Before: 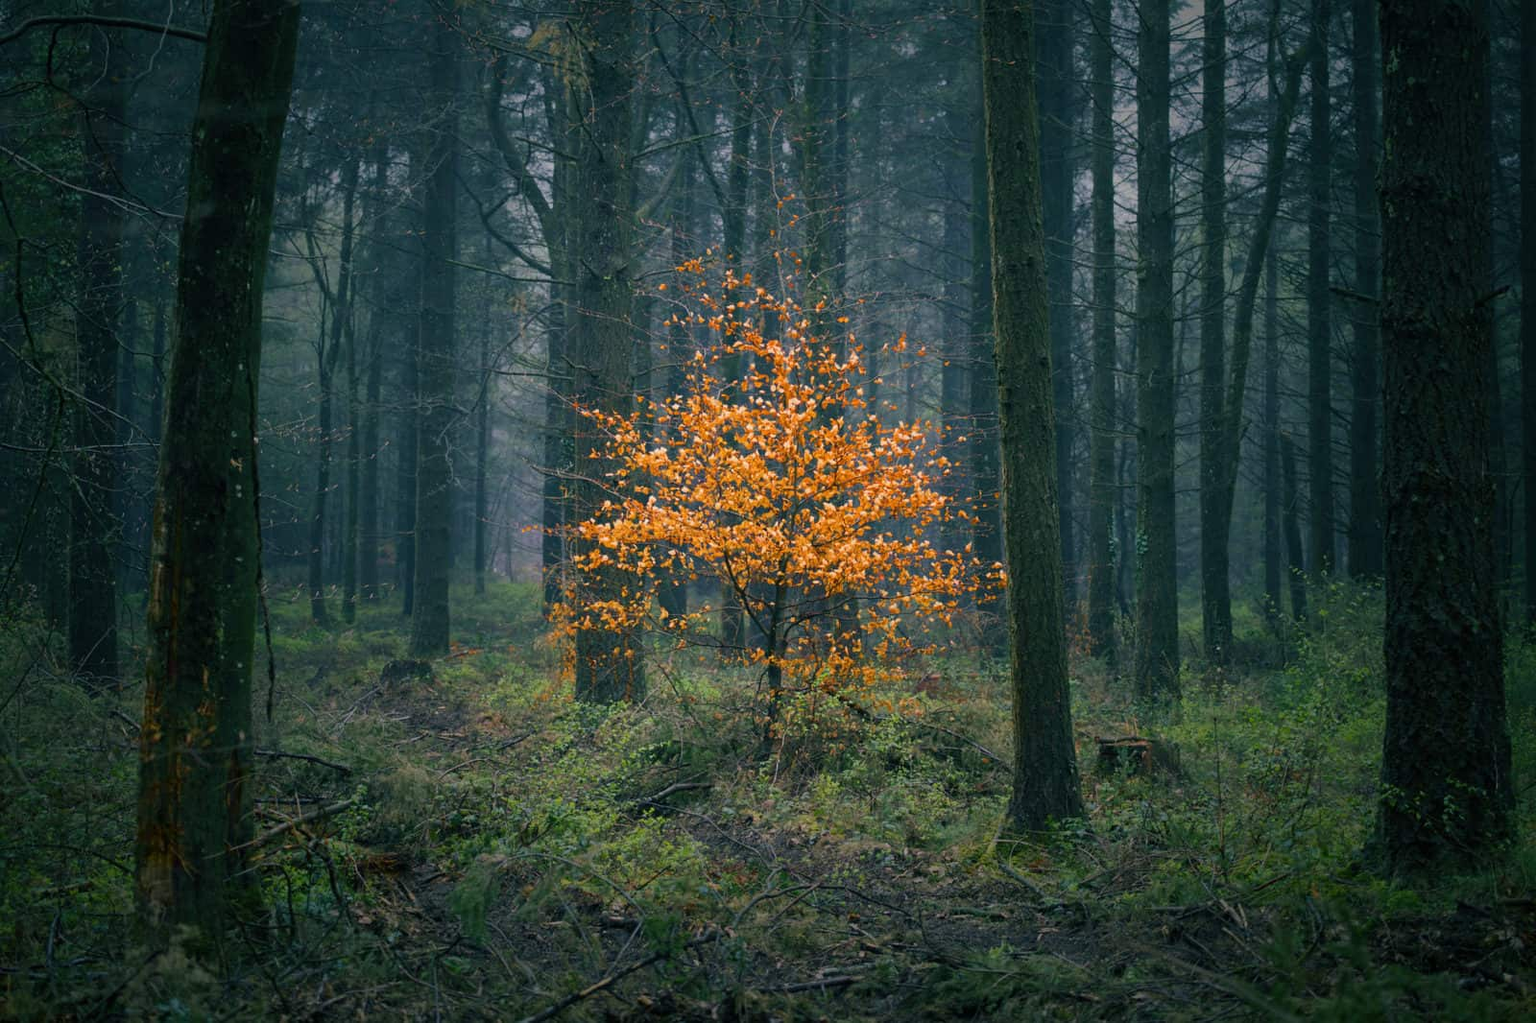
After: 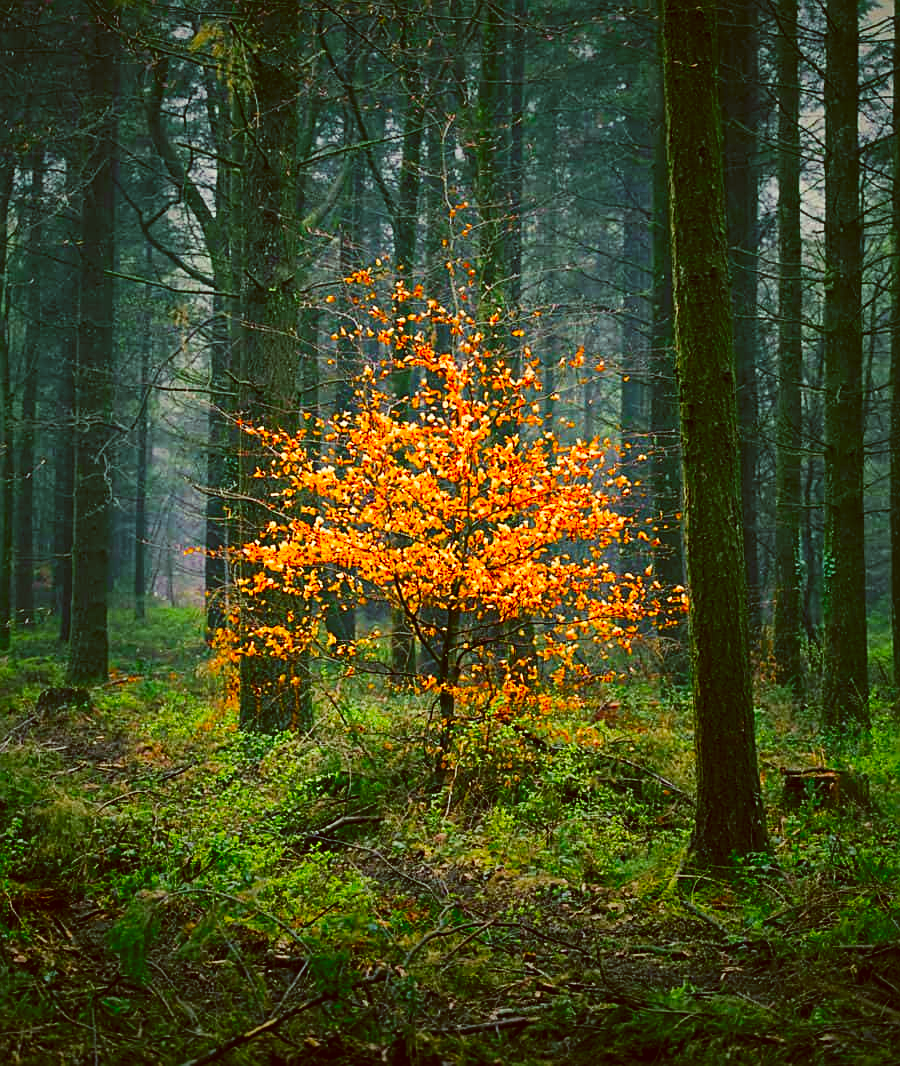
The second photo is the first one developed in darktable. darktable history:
crop and rotate: left 22.516%, right 21.234%
color correction: highlights a* -5.3, highlights b* 9.8, shadows a* 9.8, shadows b* 24.26
contrast brightness saturation: saturation 0.5
base curve: curves: ch0 [(0, 0) (0.032, 0.025) (0.121, 0.166) (0.206, 0.329) (0.605, 0.79) (1, 1)], preserve colors none
sharpen: amount 0.6
